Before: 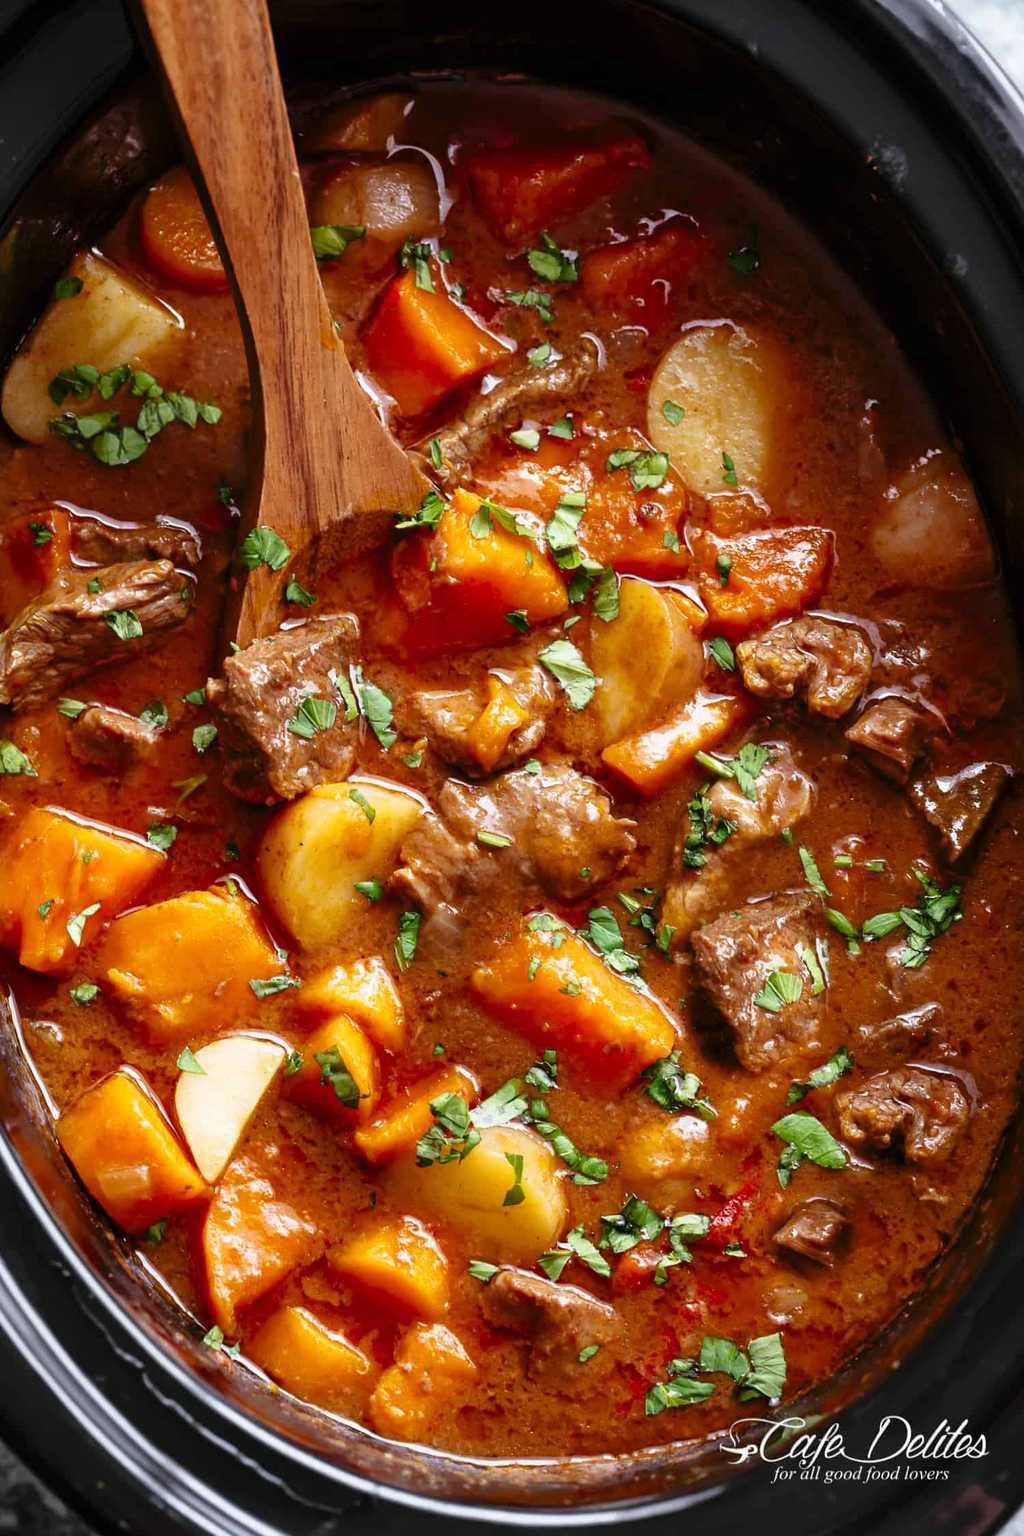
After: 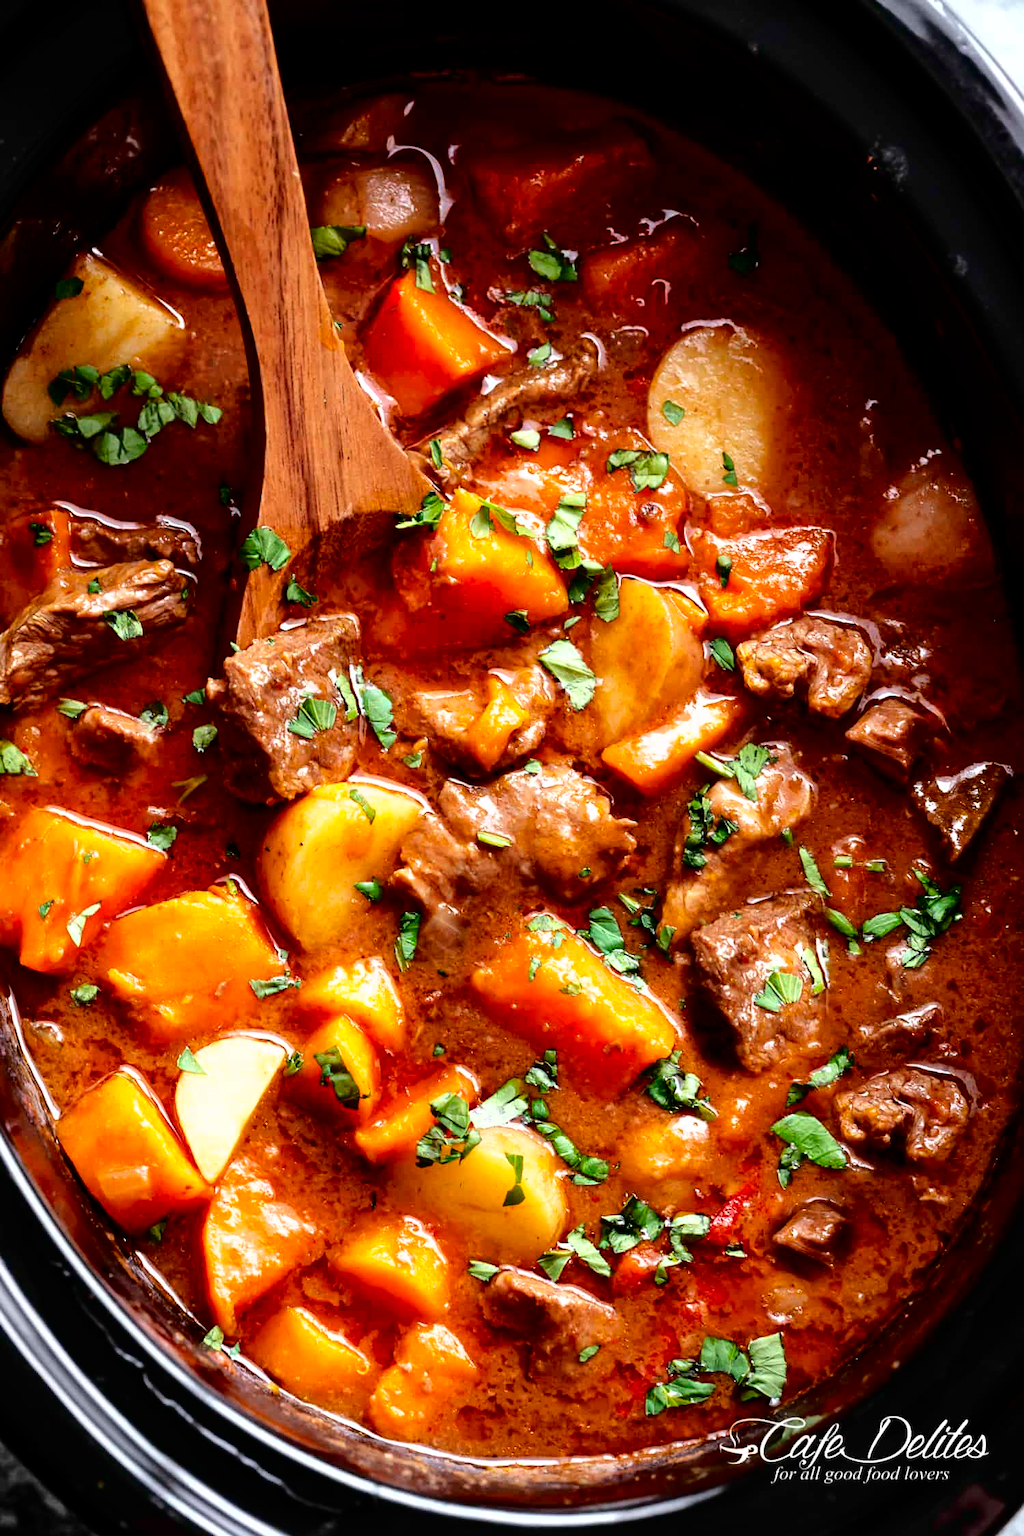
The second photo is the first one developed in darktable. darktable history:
rotate and perspective: automatic cropping original format, crop left 0, crop top 0
tone equalizer: -8 EV -0.417 EV, -7 EV -0.389 EV, -6 EV -0.333 EV, -5 EV -0.222 EV, -3 EV 0.222 EV, -2 EV 0.333 EV, -1 EV 0.389 EV, +0 EV 0.417 EV, edges refinement/feathering 500, mask exposure compensation -1.57 EV, preserve details no
fill light: exposure -2 EV, width 8.6
